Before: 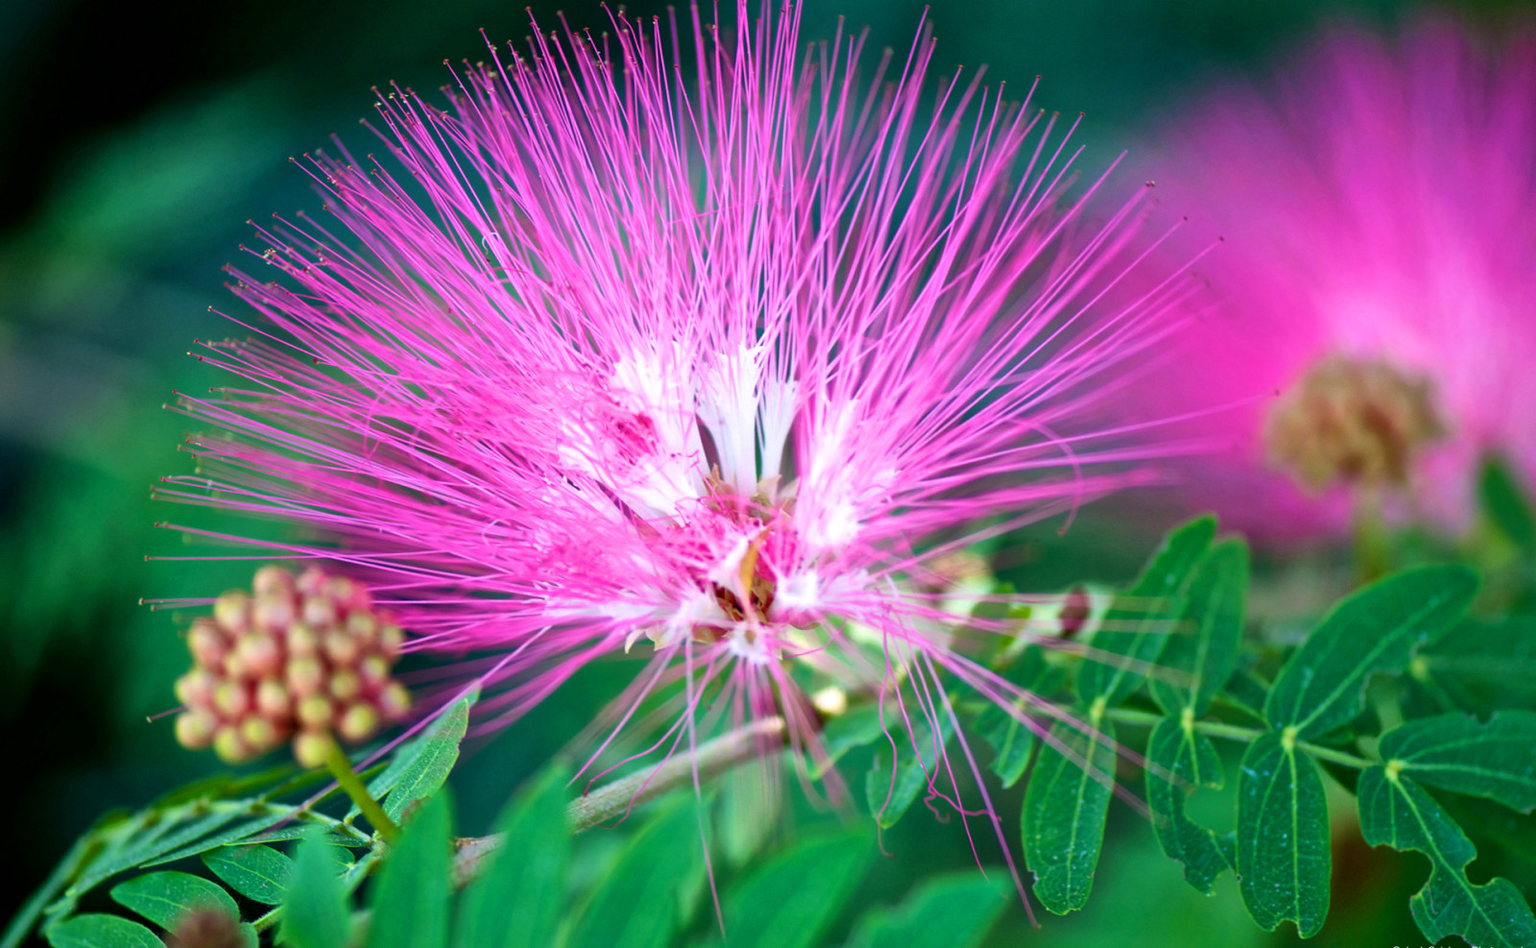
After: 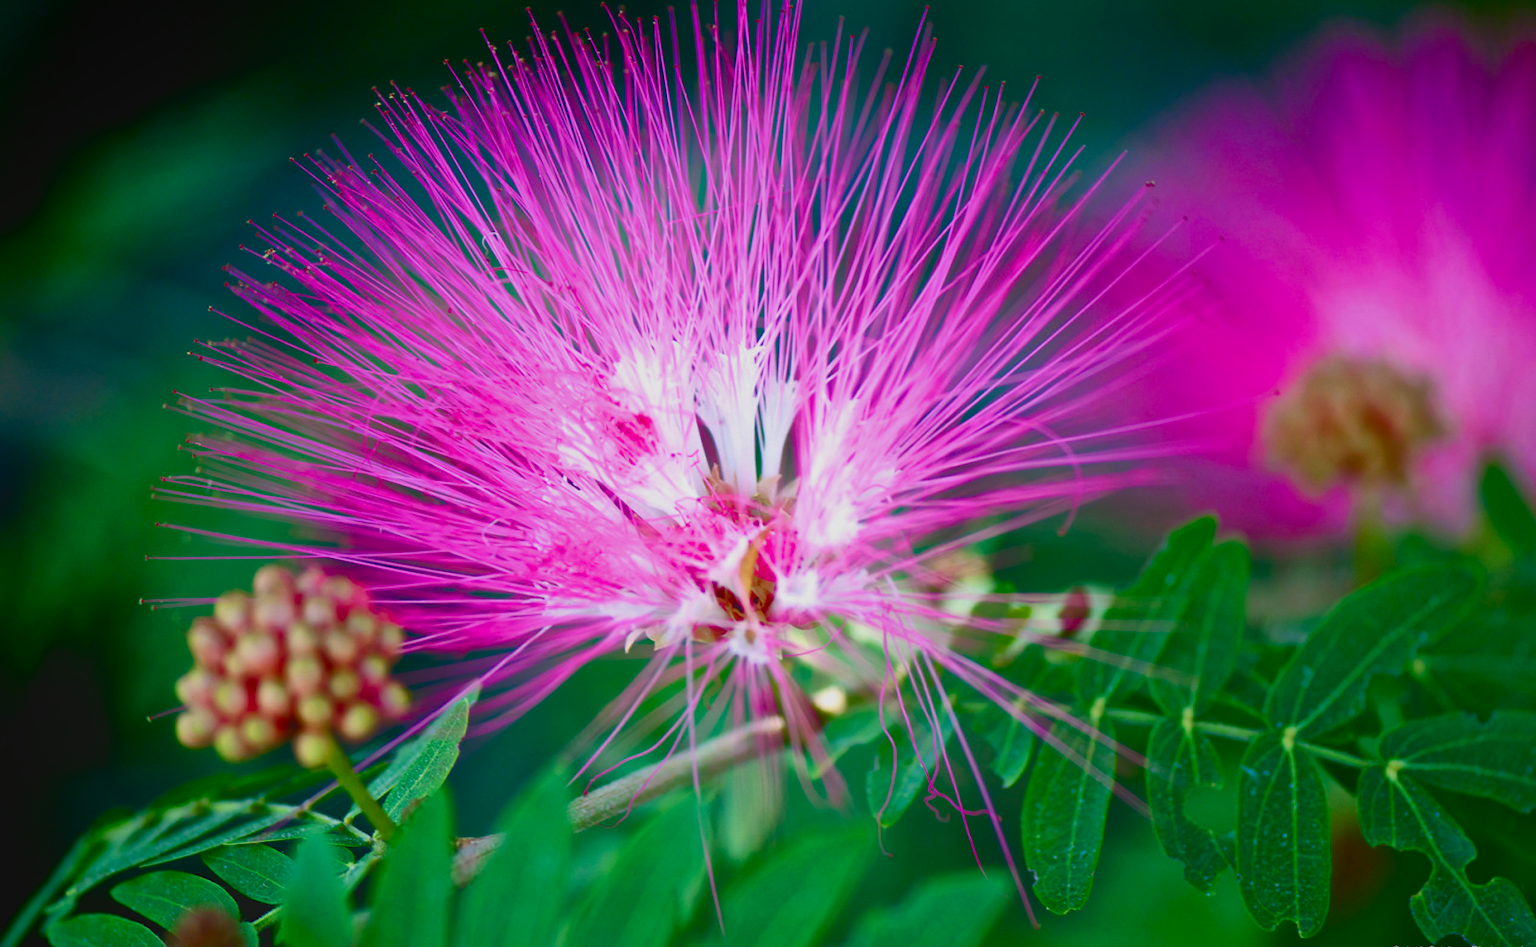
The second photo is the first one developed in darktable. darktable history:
local contrast: detail 69%
color balance rgb: perceptual saturation grading › global saturation 0.696%, perceptual saturation grading › highlights -24.921%, perceptual saturation grading › shadows 29.76%, contrast 4.948%
contrast brightness saturation: contrast 0.069, brightness -0.141, saturation 0.114
